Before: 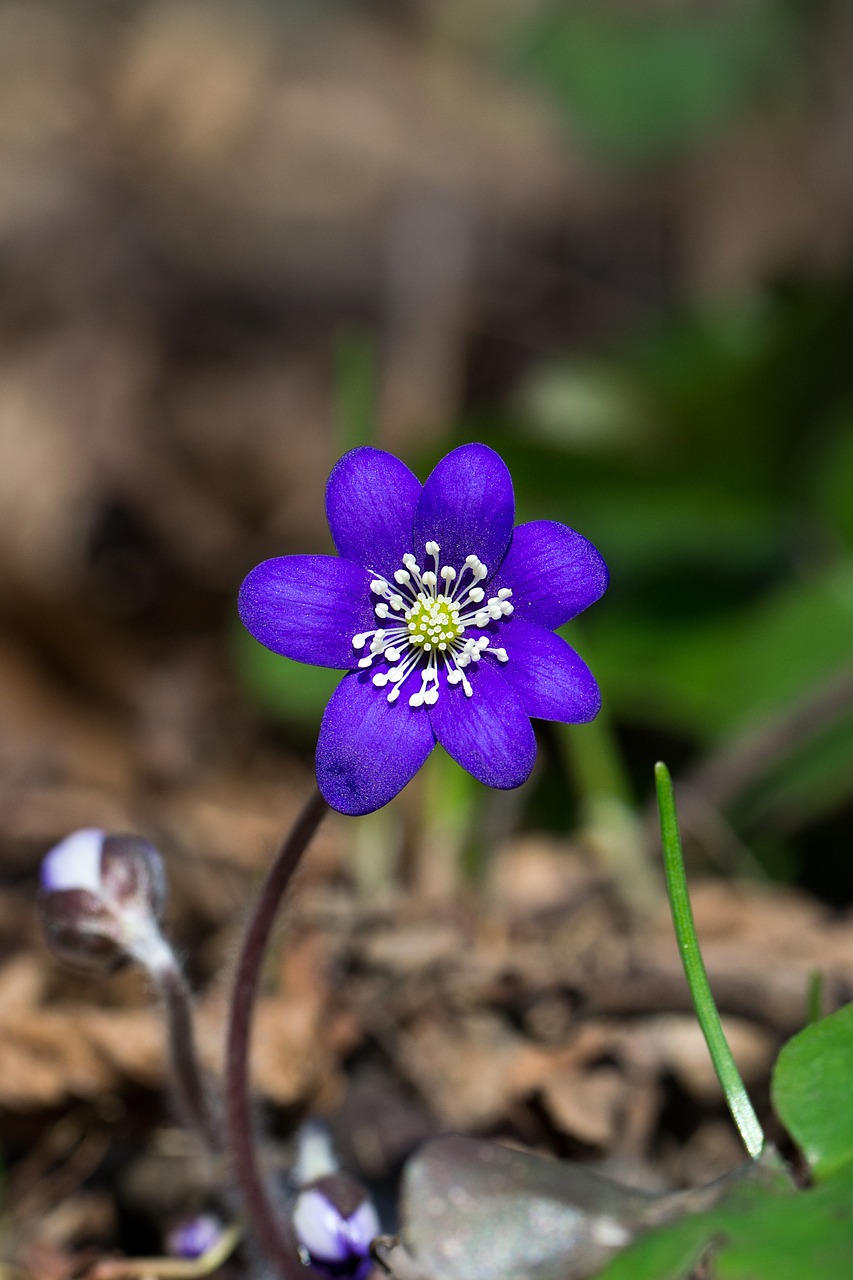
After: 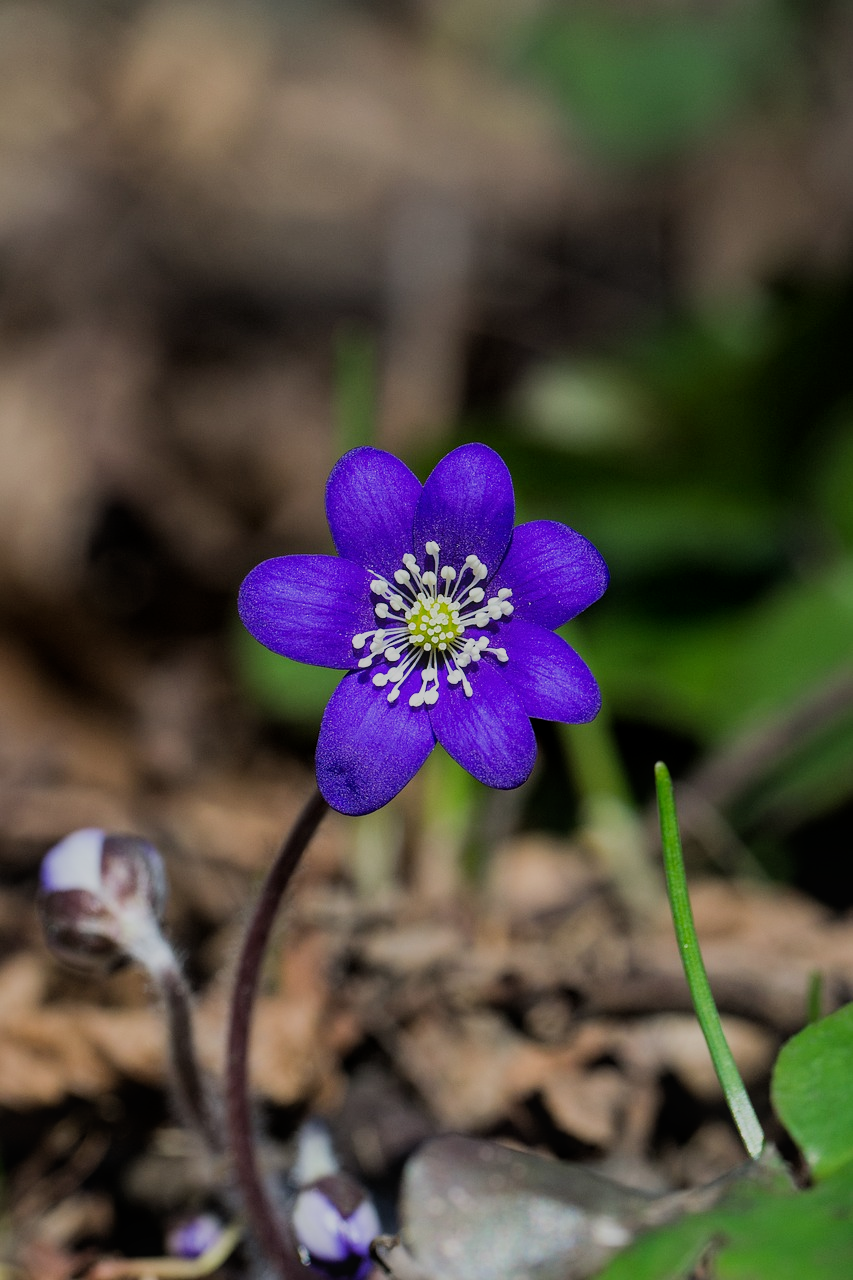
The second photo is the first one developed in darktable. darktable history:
local contrast: detail 110%
filmic rgb: black relative exposure -7.65 EV, white relative exposure 4.56 EV, hardness 3.61
